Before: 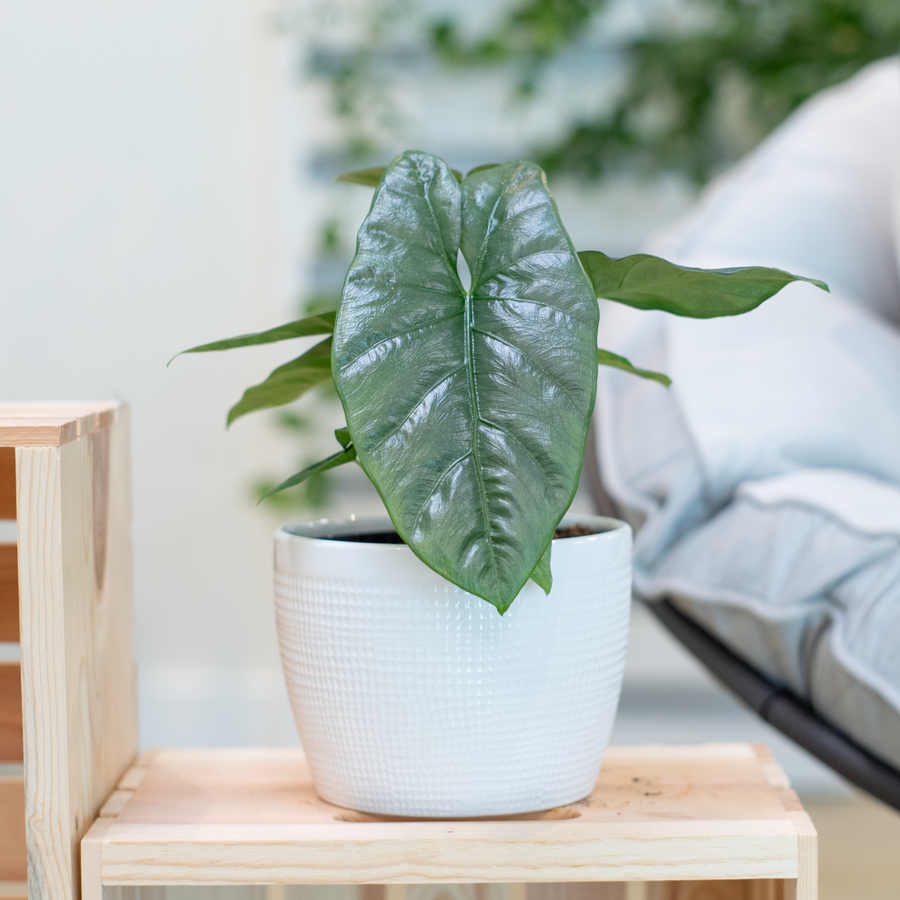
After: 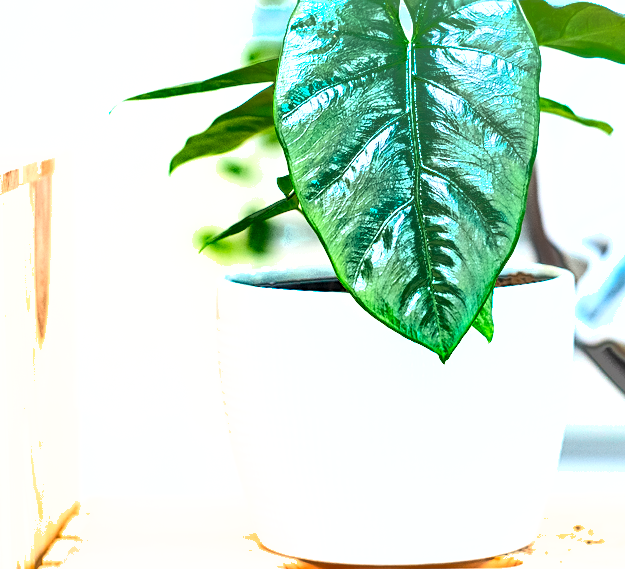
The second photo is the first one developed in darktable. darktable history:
base curve: curves: ch0 [(0, 0) (0.036, 0.037) (0.121, 0.228) (0.46, 0.76) (0.859, 0.983) (1, 1)]
exposure: black level correction 0, exposure 1.098 EV, compensate highlight preservation false
color zones: curves: ch0 [(0.25, 0.5) (0.423, 0.5) (0.443, 0.5) (0.521, 0.756) (0.568, 0.5) (0.576, 0.5) (0.75, 0.5)]; ch1 [(0.25, 0.5) (0.423, 0.5) (0.443, 0.5) (0.539, 0.873) (0.624, 0.565) (0.631, 0.5) (0.75, 0.5)]
crop: left 6.49%, top 28.099%, right 24.023%, bottom 8.638%
shadows and highlights: shadows 38.64, highlights -75.88
sharpen: on, module defaults
